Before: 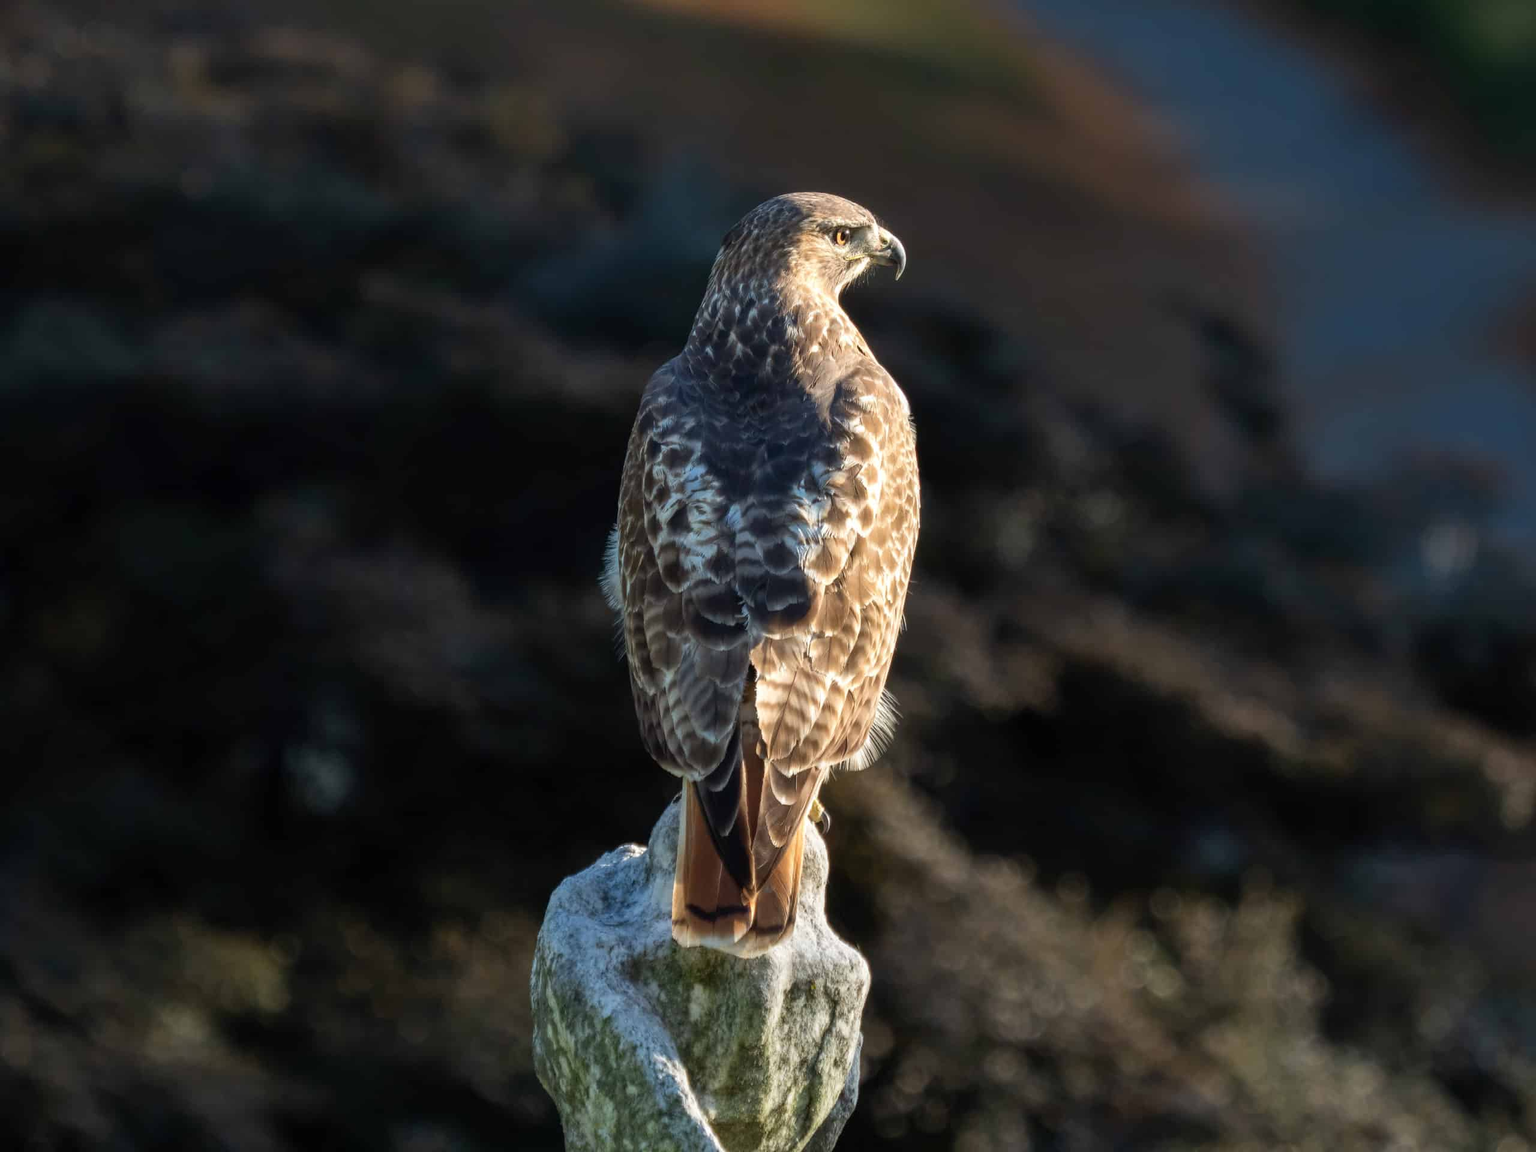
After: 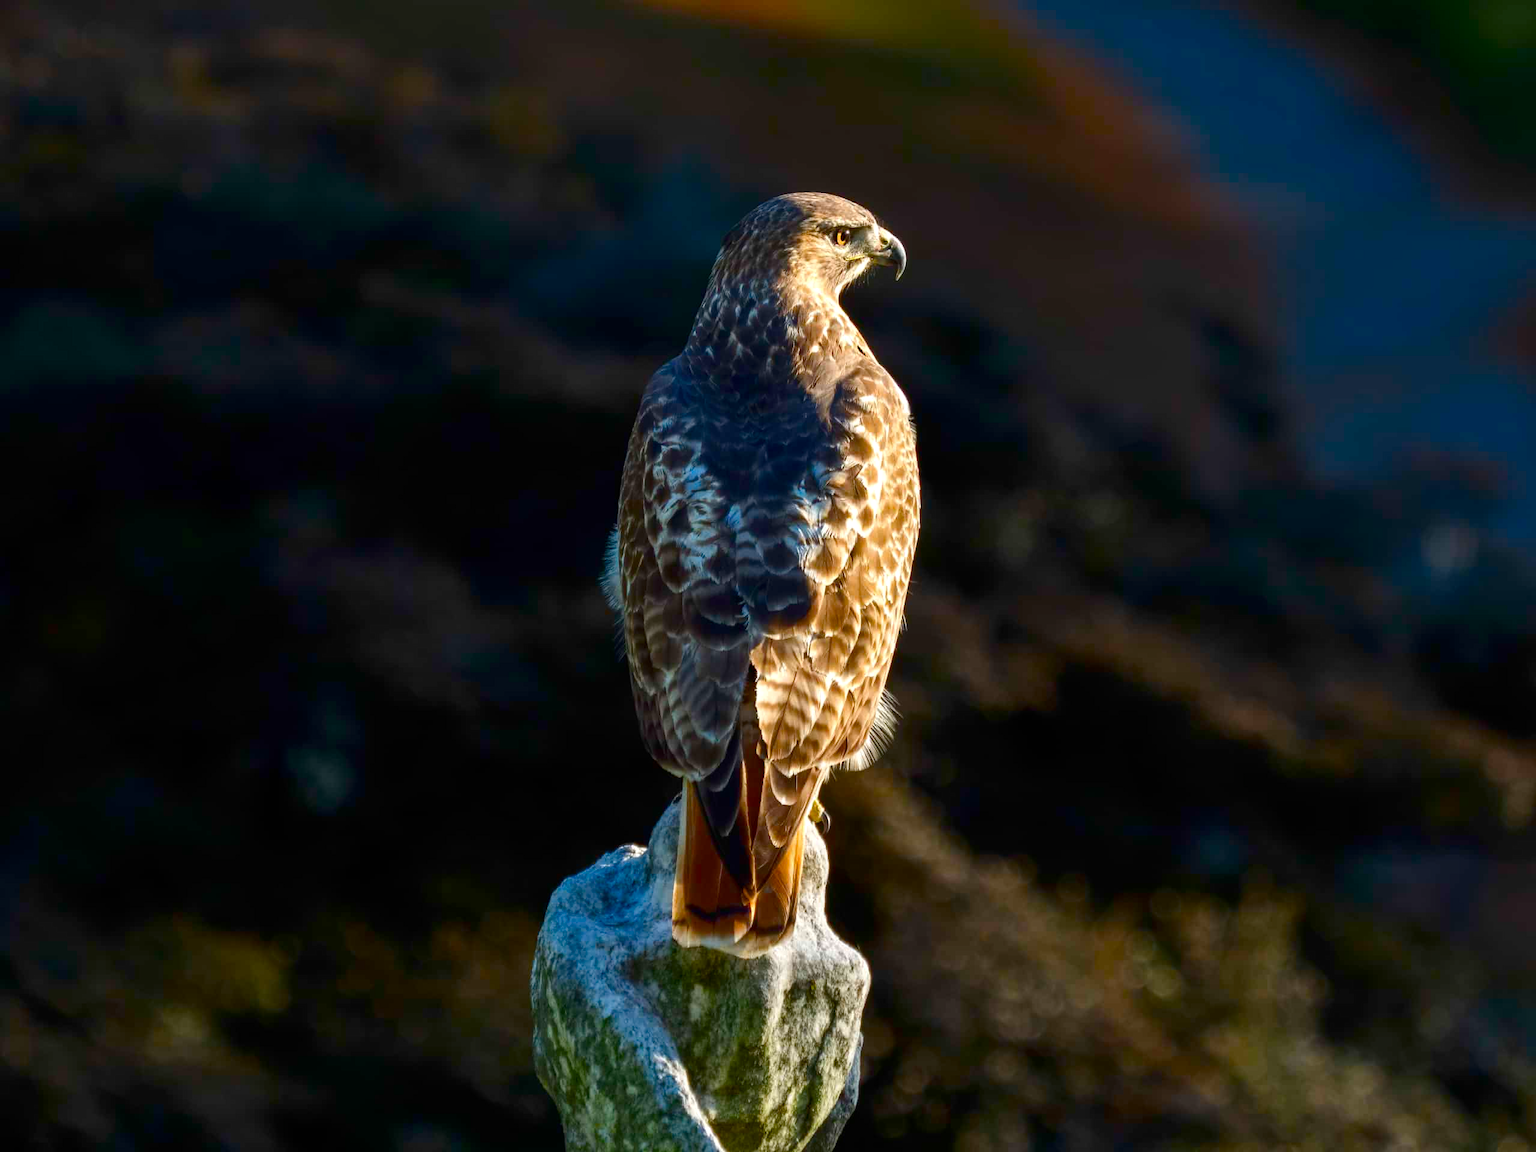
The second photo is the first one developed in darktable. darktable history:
color balance rgb: perceptual saturation grading › global saturation 45%, perceptual saturation grading › highlights -25%, perceptual saturation grading › shadows 50%, perceptual brilliance grading › global brilliance 3%, global vibrance 3%
contrast brightness saturation: contrast 0.07, brightness -0.14, saturation 0.11
